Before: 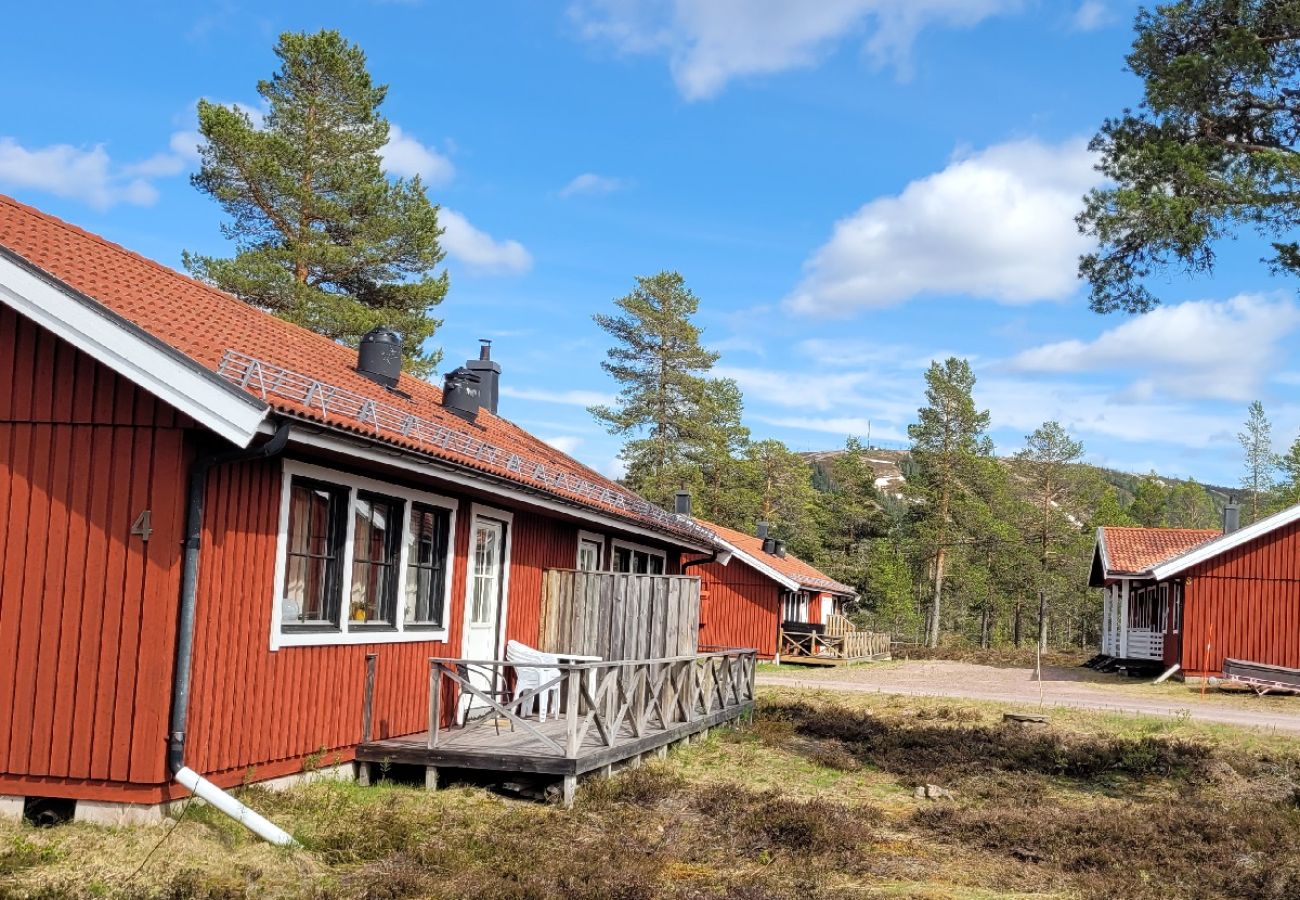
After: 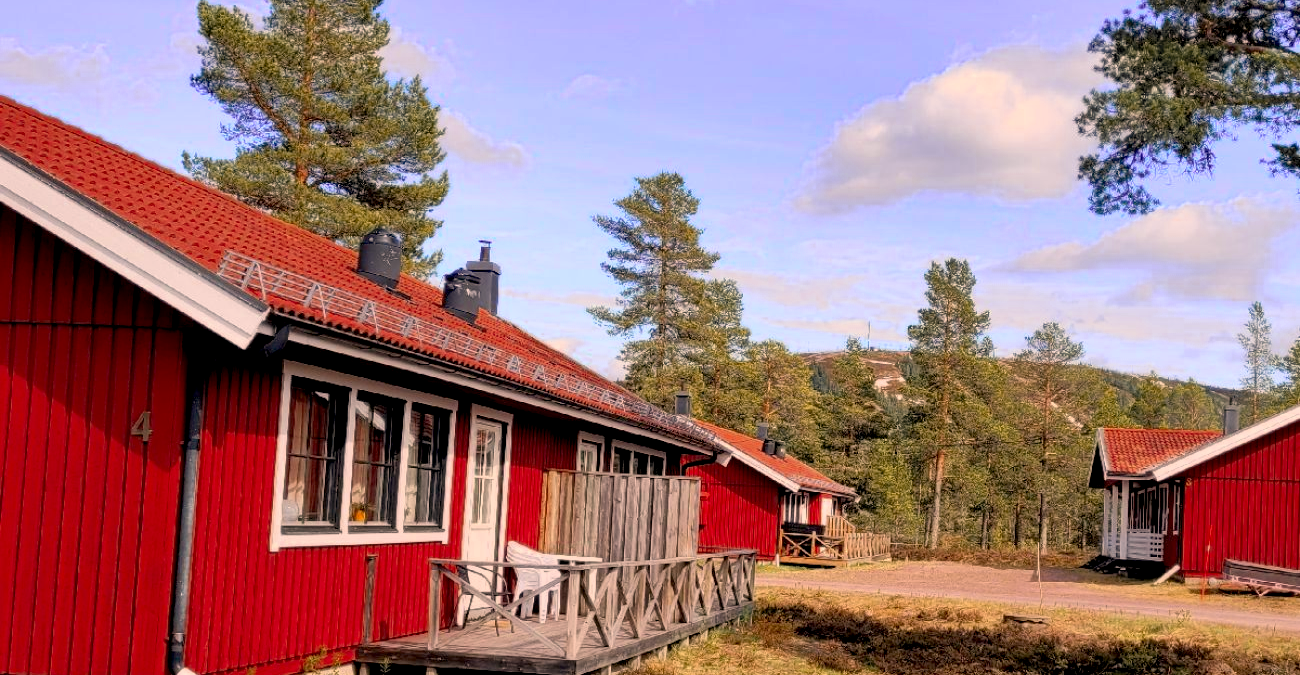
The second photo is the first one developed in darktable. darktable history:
color correction: highlights a* 11.29, highlights b* 11.86
crop: top 11.052%, bottom 13.874%
exposure: black level correction 0.01, compensate highlight preservation false
color zones: curves: ch0 [(0, 0.363) (0.128, 0.373) (0.25, 0.5) (0.402, 0.407) (0.521, 0.525) (0.63, 0.559) (0.729, 0.662) (0.867, 0.471)]; ch1 [(0, 0.515) (0.136, 0.618) (0.25, 0.5) (0.378, 0) (0.516, 0) (0.622, 0.593) (0.737, 0.819) (0.87, 0.593)]; ch2 [(0, 0.529) (0.128, 0.471) (0.282, 0.451) (0.386, 0.662) (0.516, 0.525) (0.633, 0.554) (0.75, 0.62) (0.875, 0.441)]
shadows and highlights: shadows 32.57, highlights -46.12, compress 49.54%, soften with gaussian
